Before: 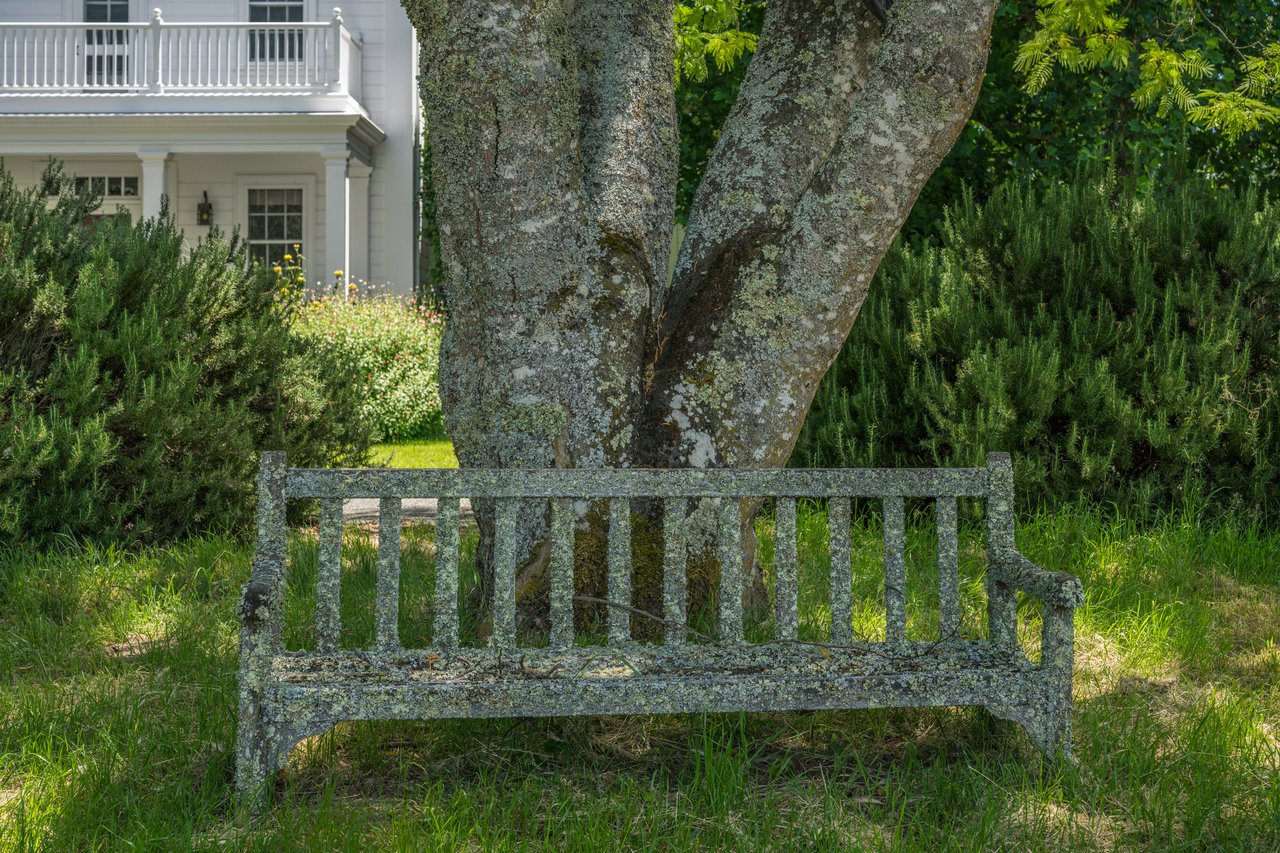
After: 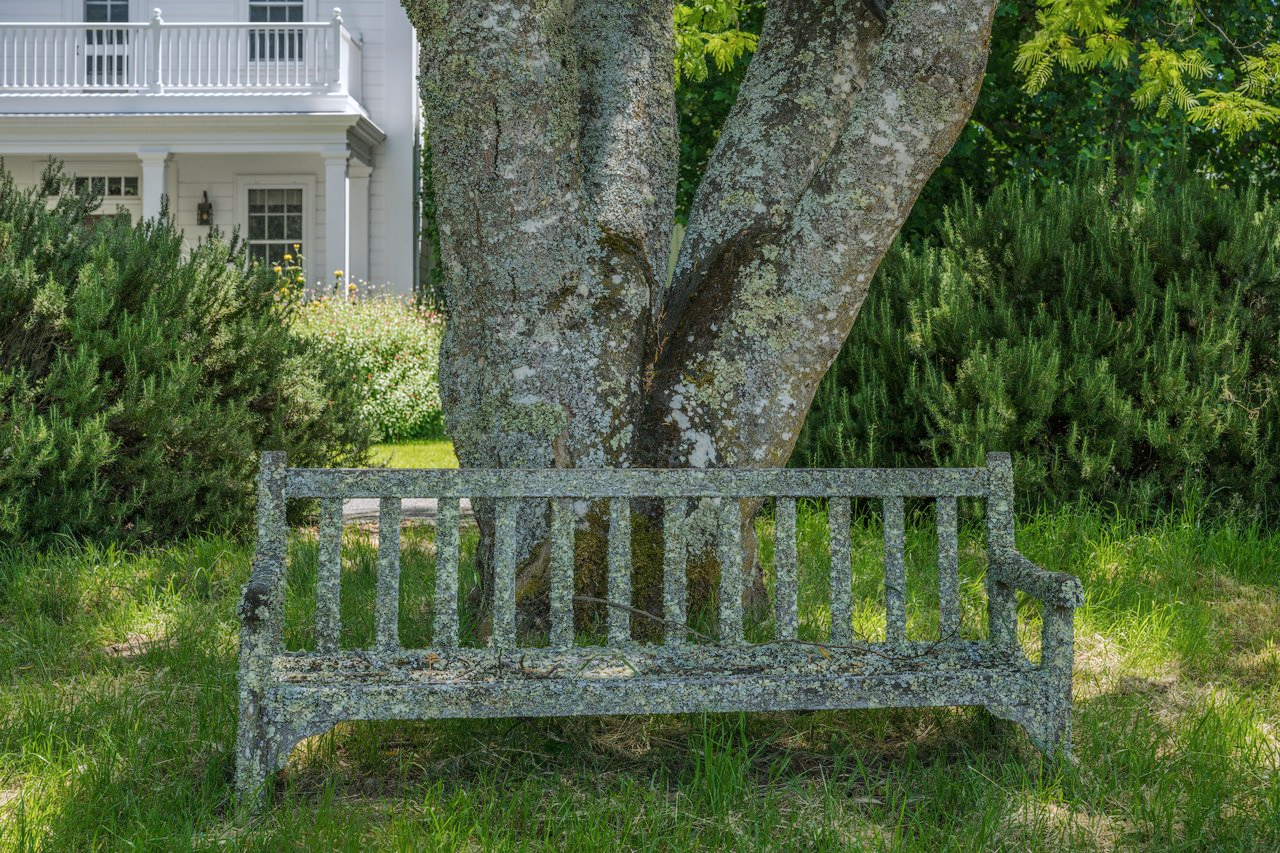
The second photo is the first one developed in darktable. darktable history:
color correction: highlights a* -0.086, highlights b* -5.61, shadows a* -0.121, shadows b* -0.117
base curve: curves: ch0 [(0, 0) (0.262, 0.32) (0.722, 0.705) (1, 1)], preserve colors none
